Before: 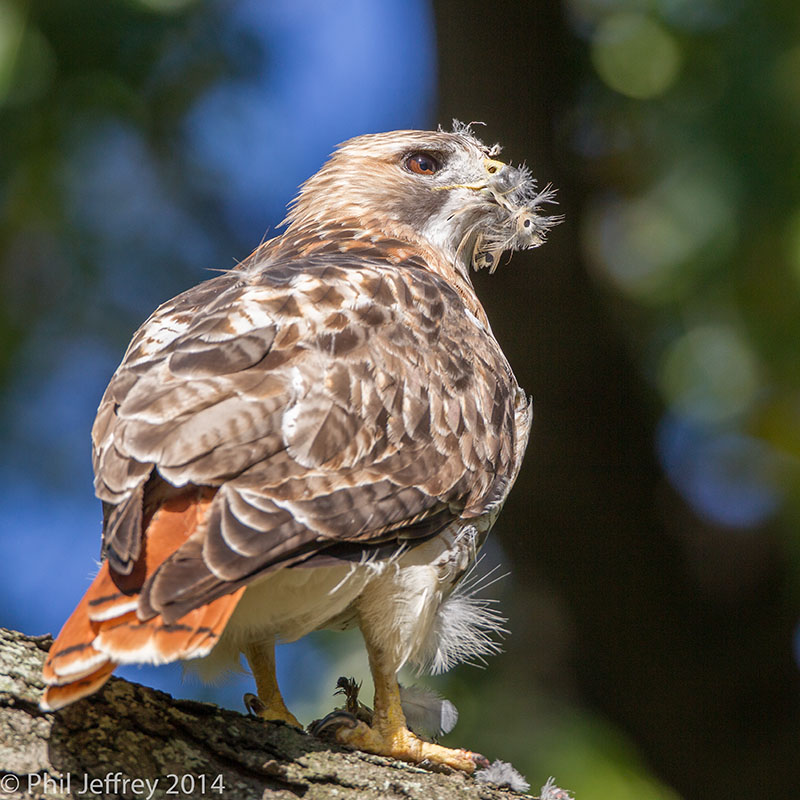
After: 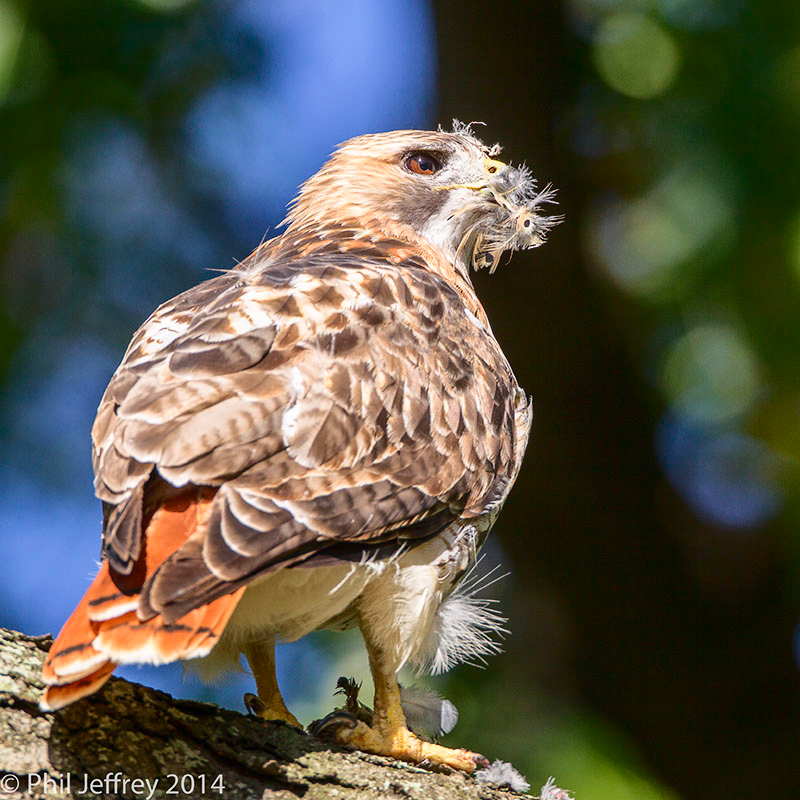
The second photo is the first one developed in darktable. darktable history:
tone curve: curves: ch0 [(0, 0) (0.234, 0.191) (0.48, 0.534) (0.608, 0.667) (0.725, 0.809) (0.864, 0.922) (1, 1)]; ch1 [(0, 0) (0.453, 0.43) (0.5, 0.5) (0.615, 0.649) (1, 1)]; ch2 [(0, 0) (0.5, 0.5) (0.586, 0.617) (1, 1)], color space Lab, independent channels, preserve colors none
